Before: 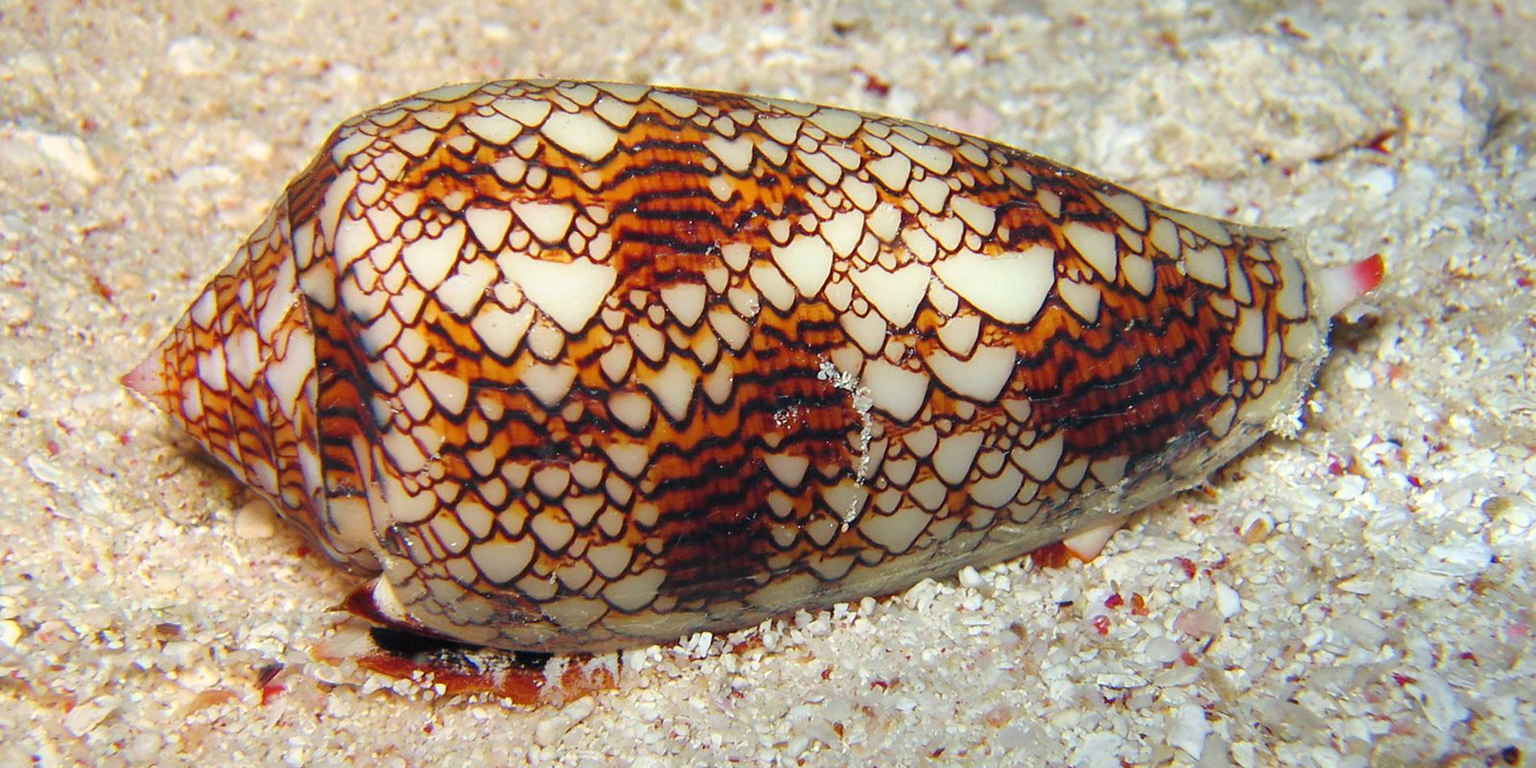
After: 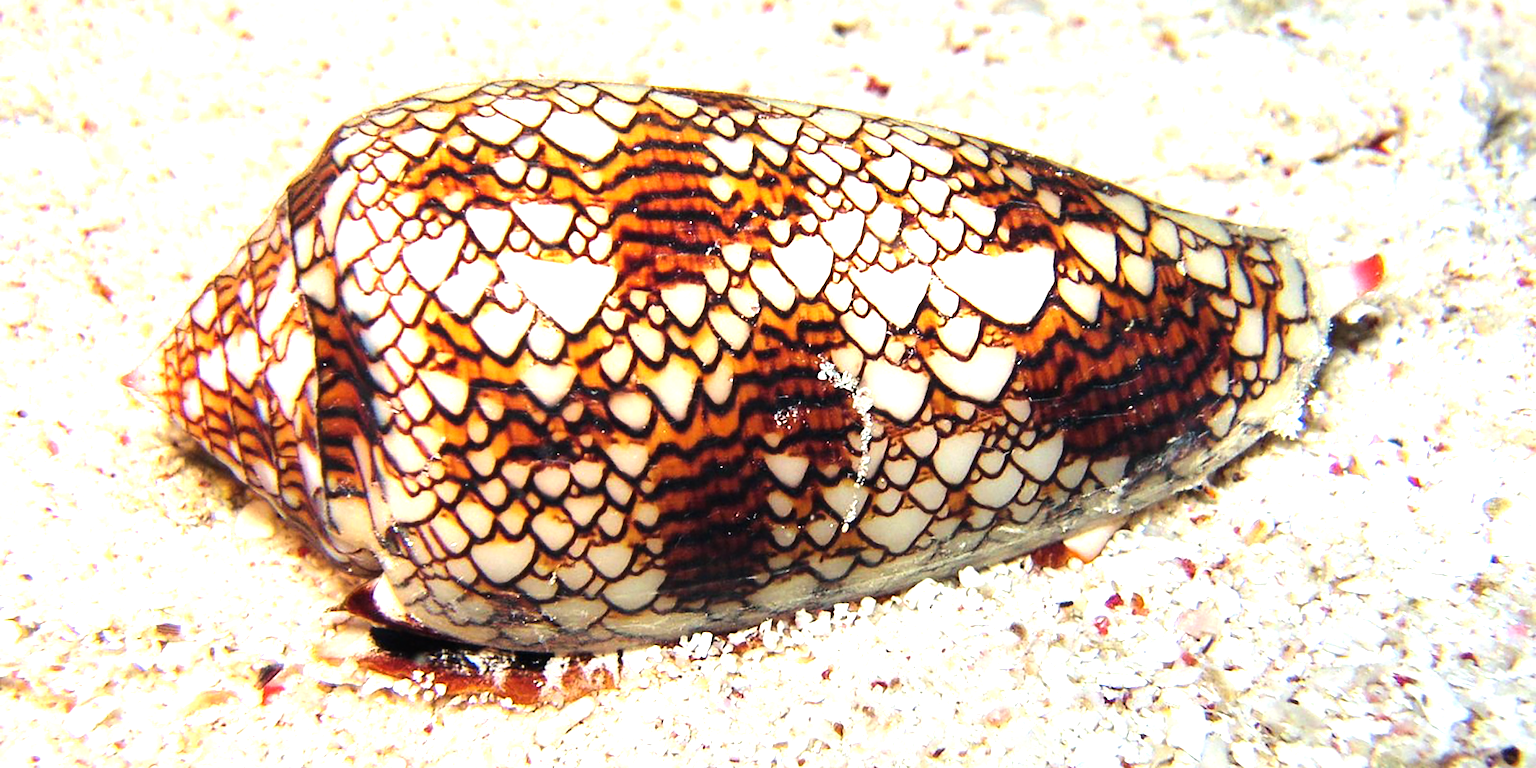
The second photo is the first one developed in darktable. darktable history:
tone equalizer: -8 EV -1.08 EV, -7 EV -1.01 EV, -6 EV -0.867 EV, -5 EV -0.578 EV, -3 EV 0.578 EV, -2 EV 0.867 EV, -1 EV 1.01 EV, +0 EV 1.08 EV, edges refinement/feathering 500, mask exposure compensation -1.57 EV, preserve details no
exposure: black level correction 0, exposure 0.4 EV, compensate exposure bias true, compensate highlight preservation false
